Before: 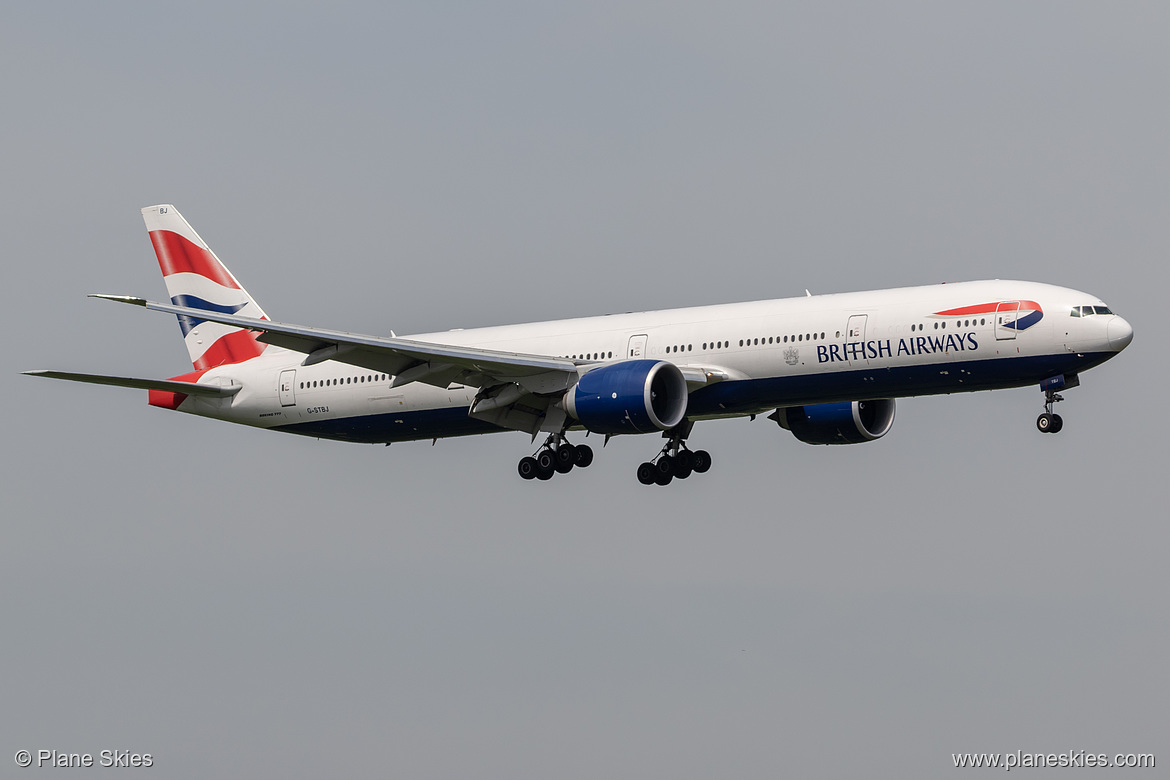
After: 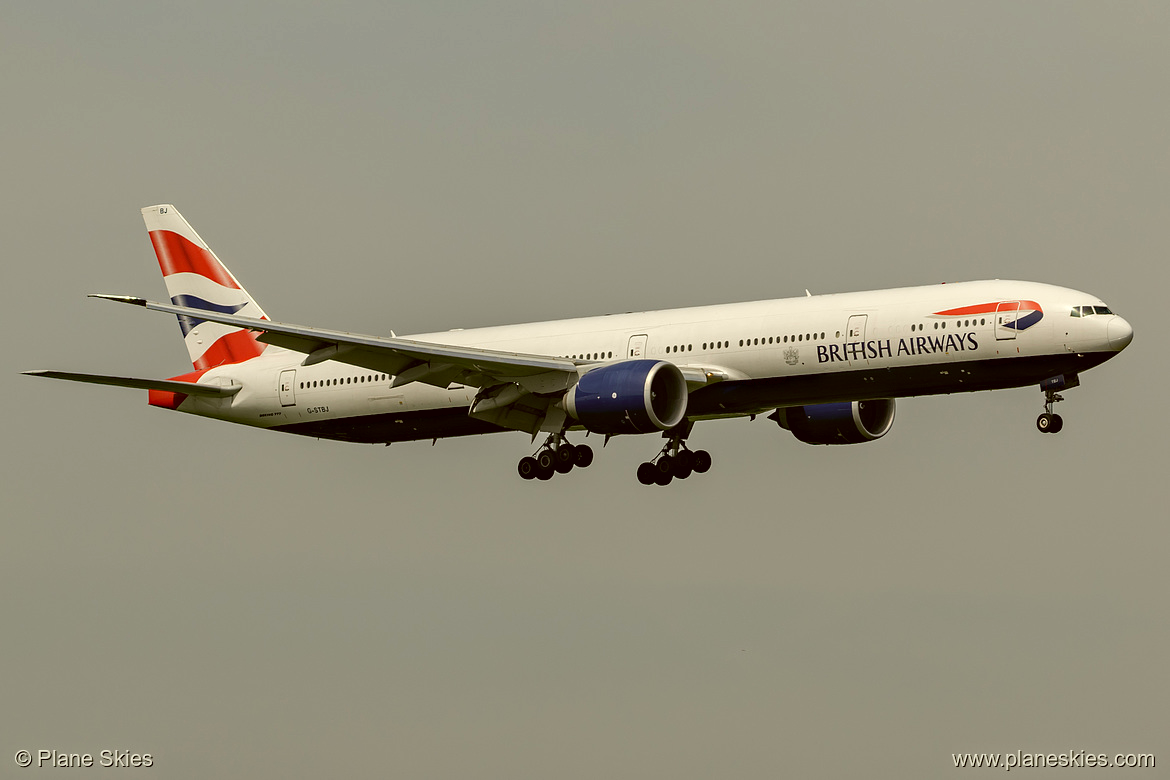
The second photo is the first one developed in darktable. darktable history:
color correction: highlights a* -1.42, highlights b* 10.57, shadows a* 0.634, shadows b* 19.97
haze removal: compatibility mode true, adaptive false
